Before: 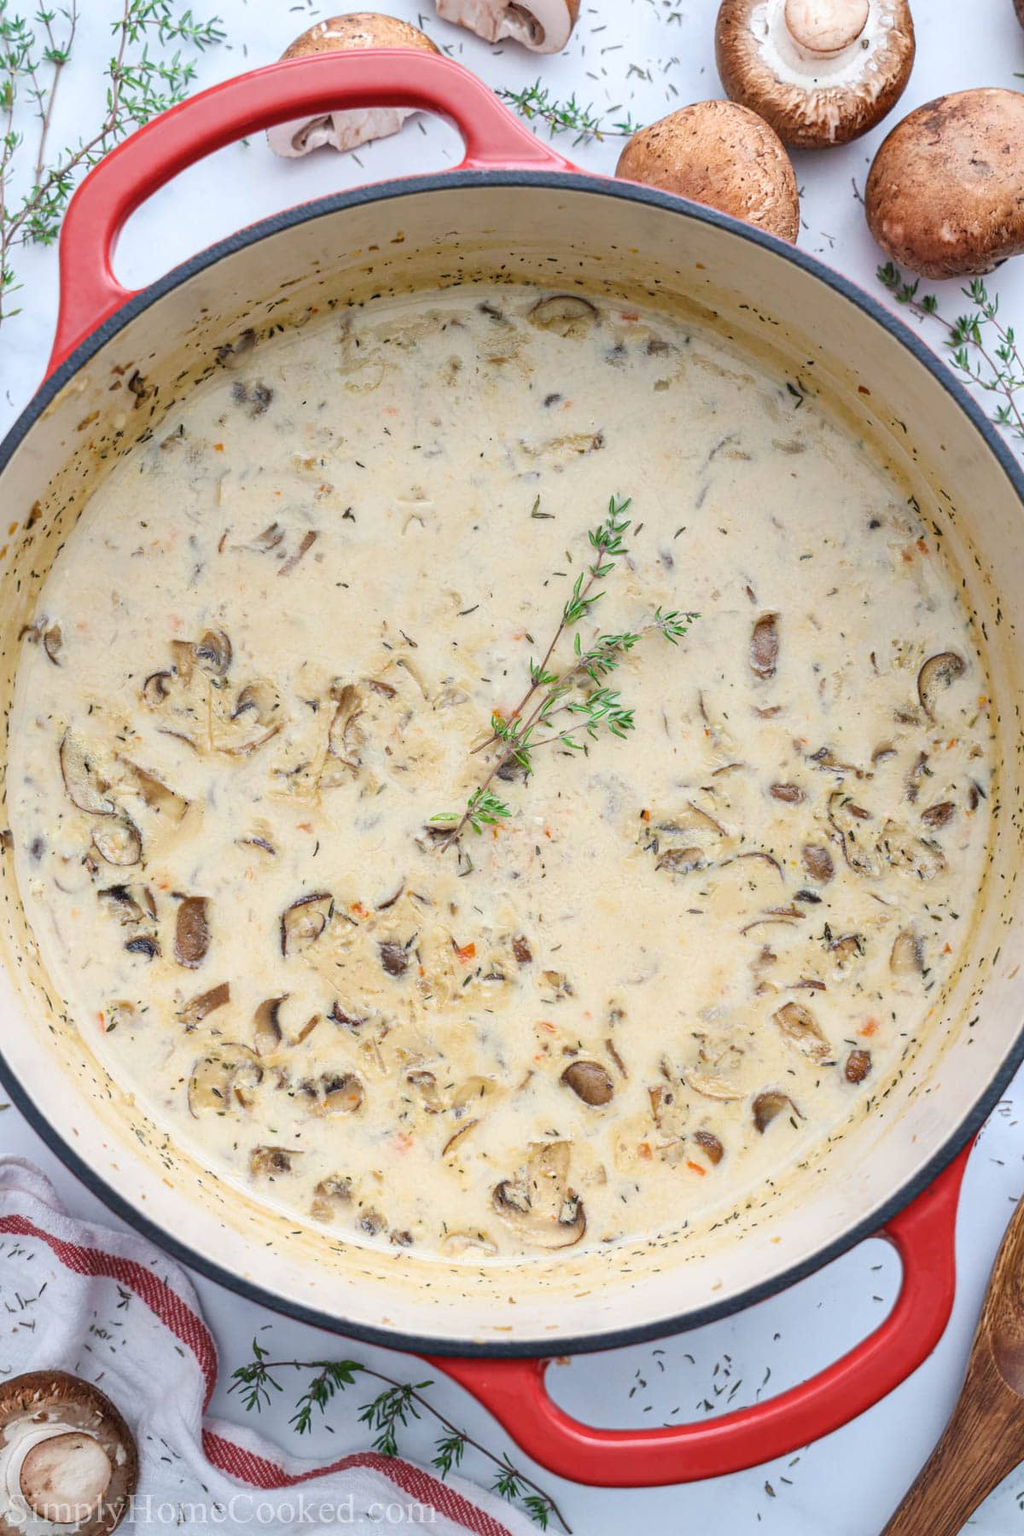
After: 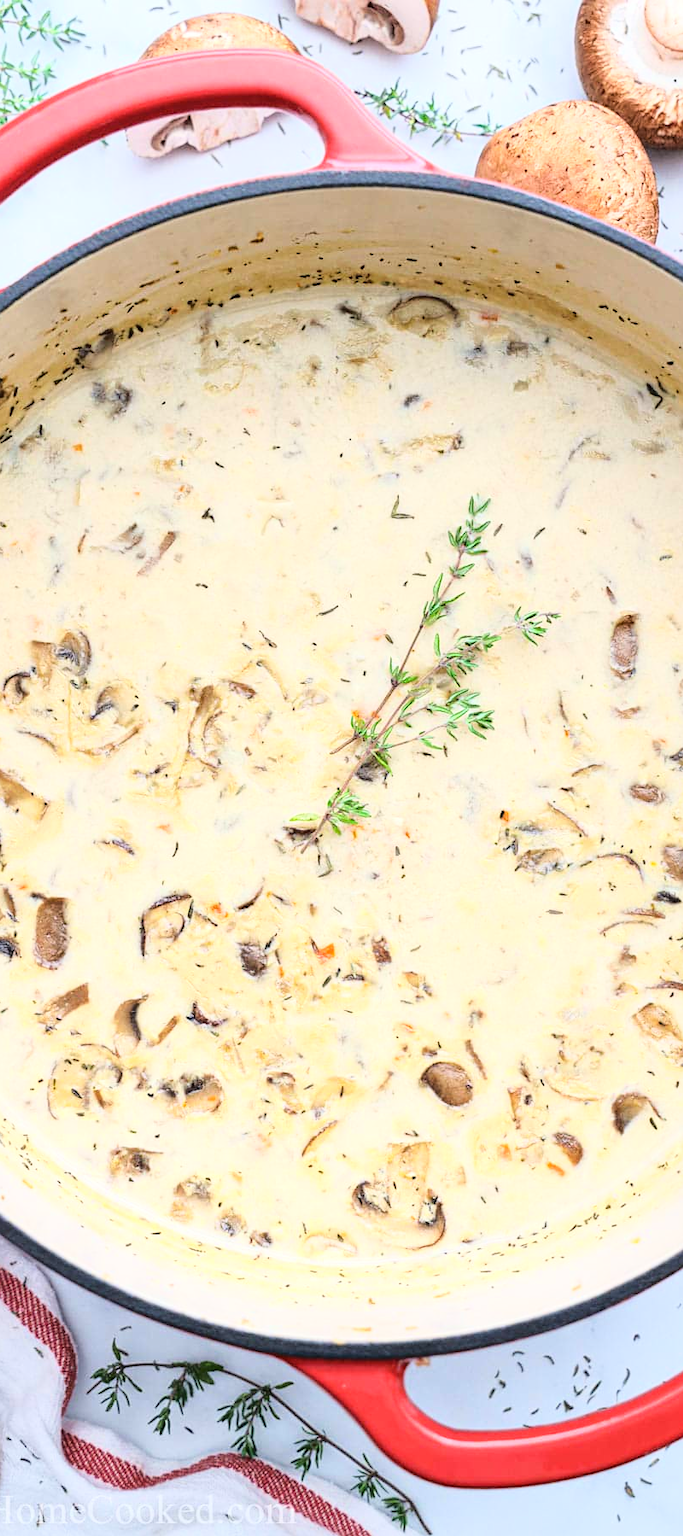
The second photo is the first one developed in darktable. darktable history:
sharpen: amount 0.202
base curve: curves: ch0 [(0, 0) (0.028, 0.03) (0.121, 0.232) (0.46, 0.748) (0.859, 0.968) (1, 1)], preserve colors average RGB
crop and rotate: left 13.789%, right 19.506%
